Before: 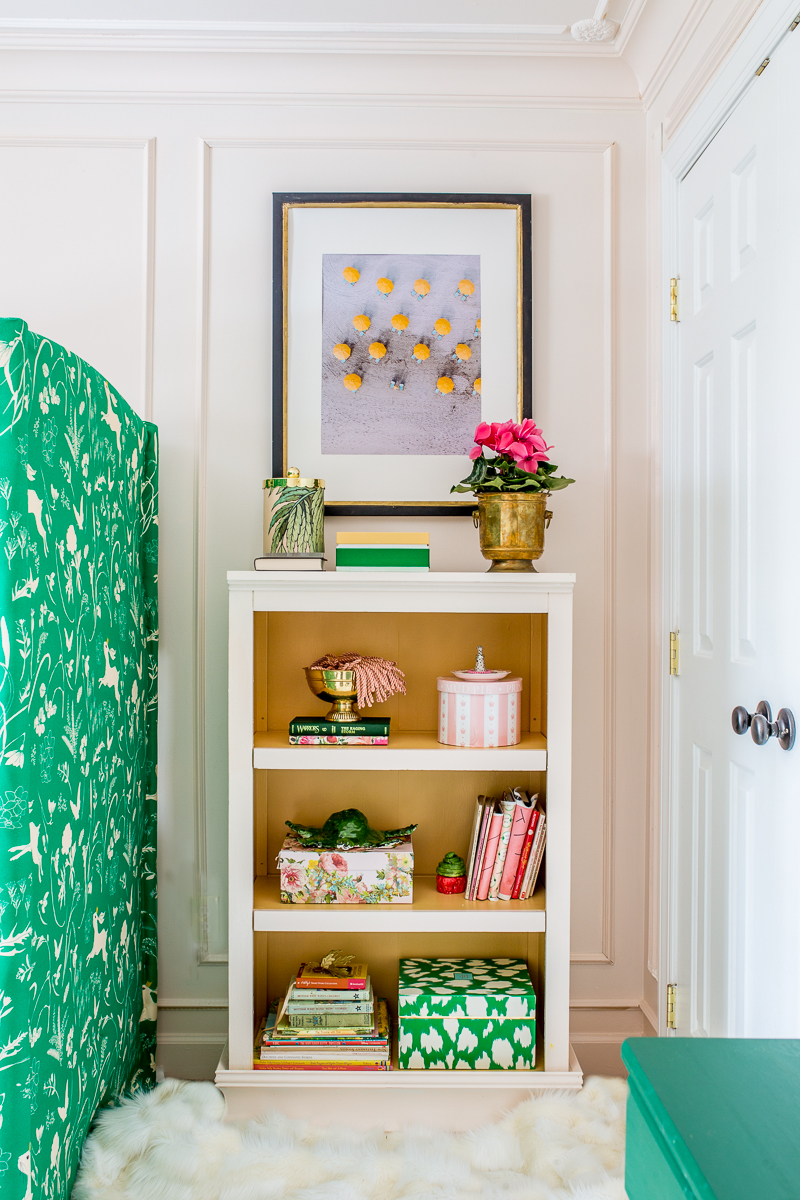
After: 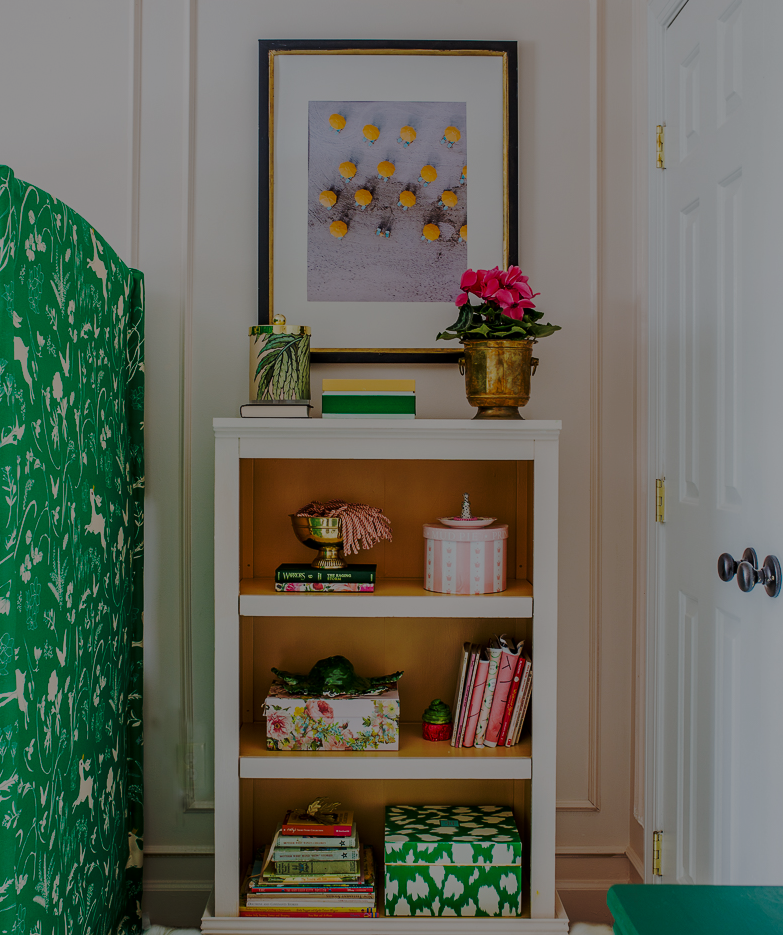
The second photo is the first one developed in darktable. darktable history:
base curve: curves: ch0 [(0, 0) (0.073, 0.04) (0.157, 0.139) (0.492, 0.492) (0.758, 0.758) (1, 1)], preserve colors none
exposure: exposure -1.468 EV, compensate highlight preservation false
crop and rotate: left 1.814%, top 12.818%, right 0.25%, bottom 9.225%
